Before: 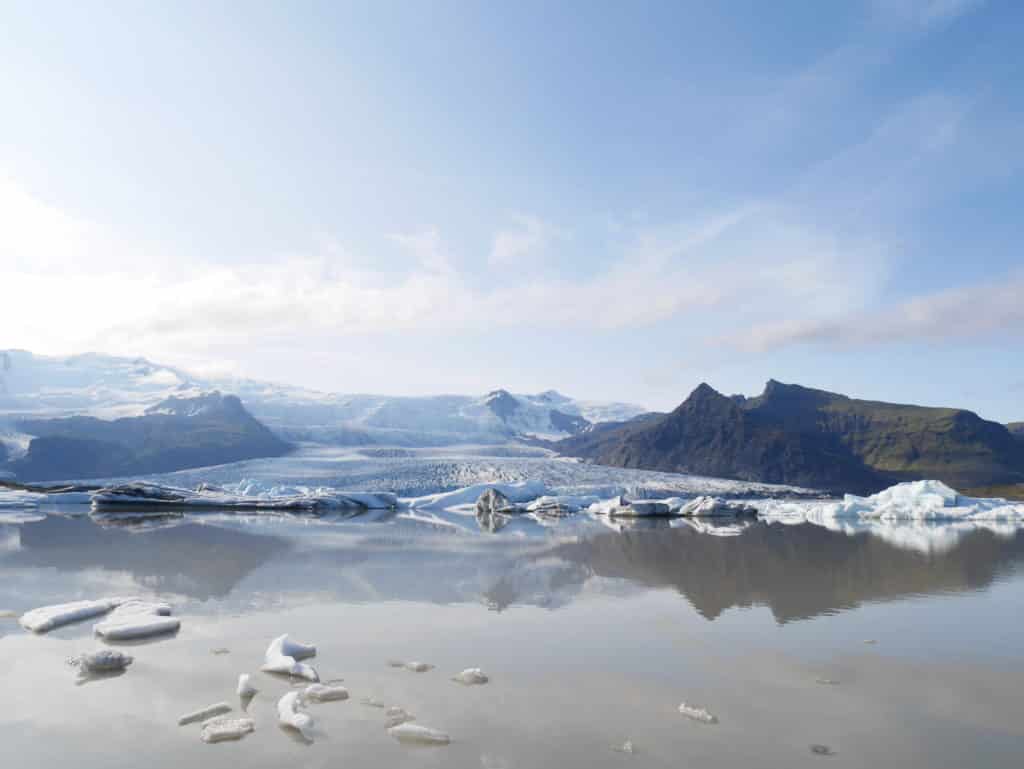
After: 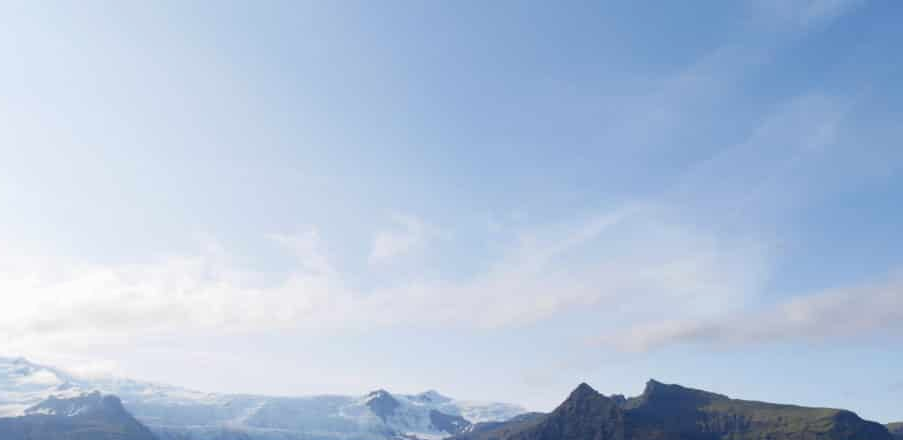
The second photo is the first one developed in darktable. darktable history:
crop and rotate: left 11.812%, bottom 42.776%
exposure: exposure -0.04 EV, compensate highlight preservation false
